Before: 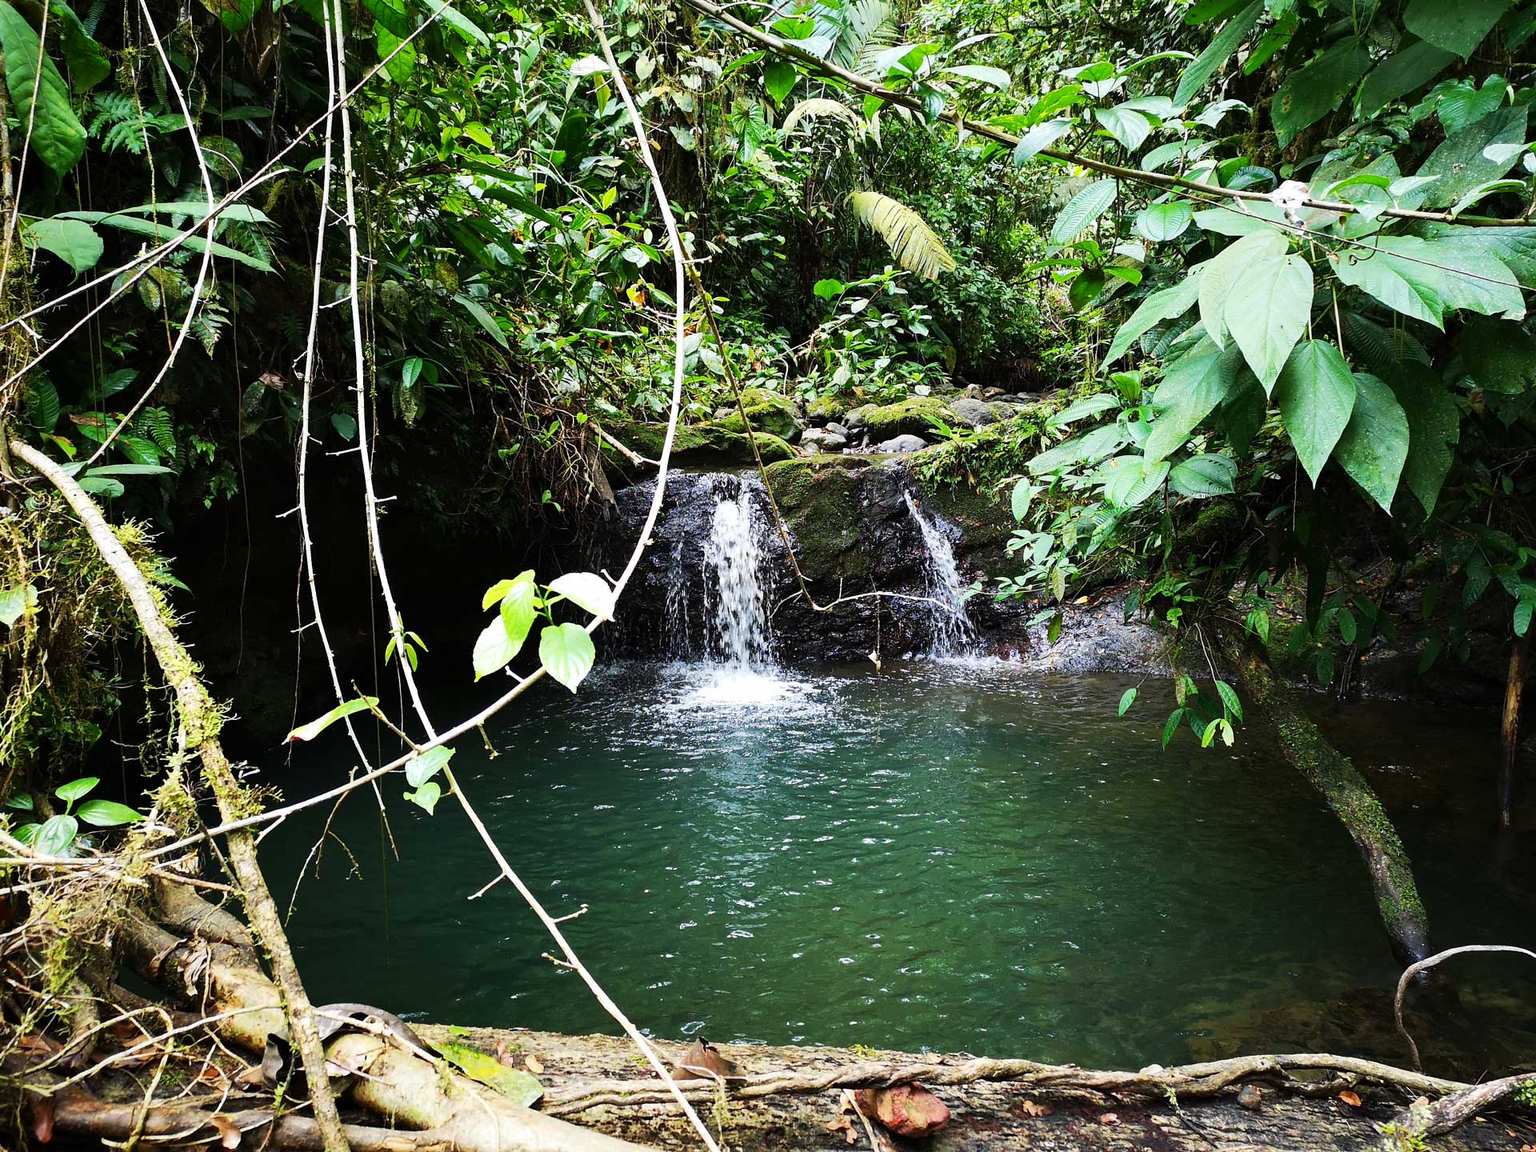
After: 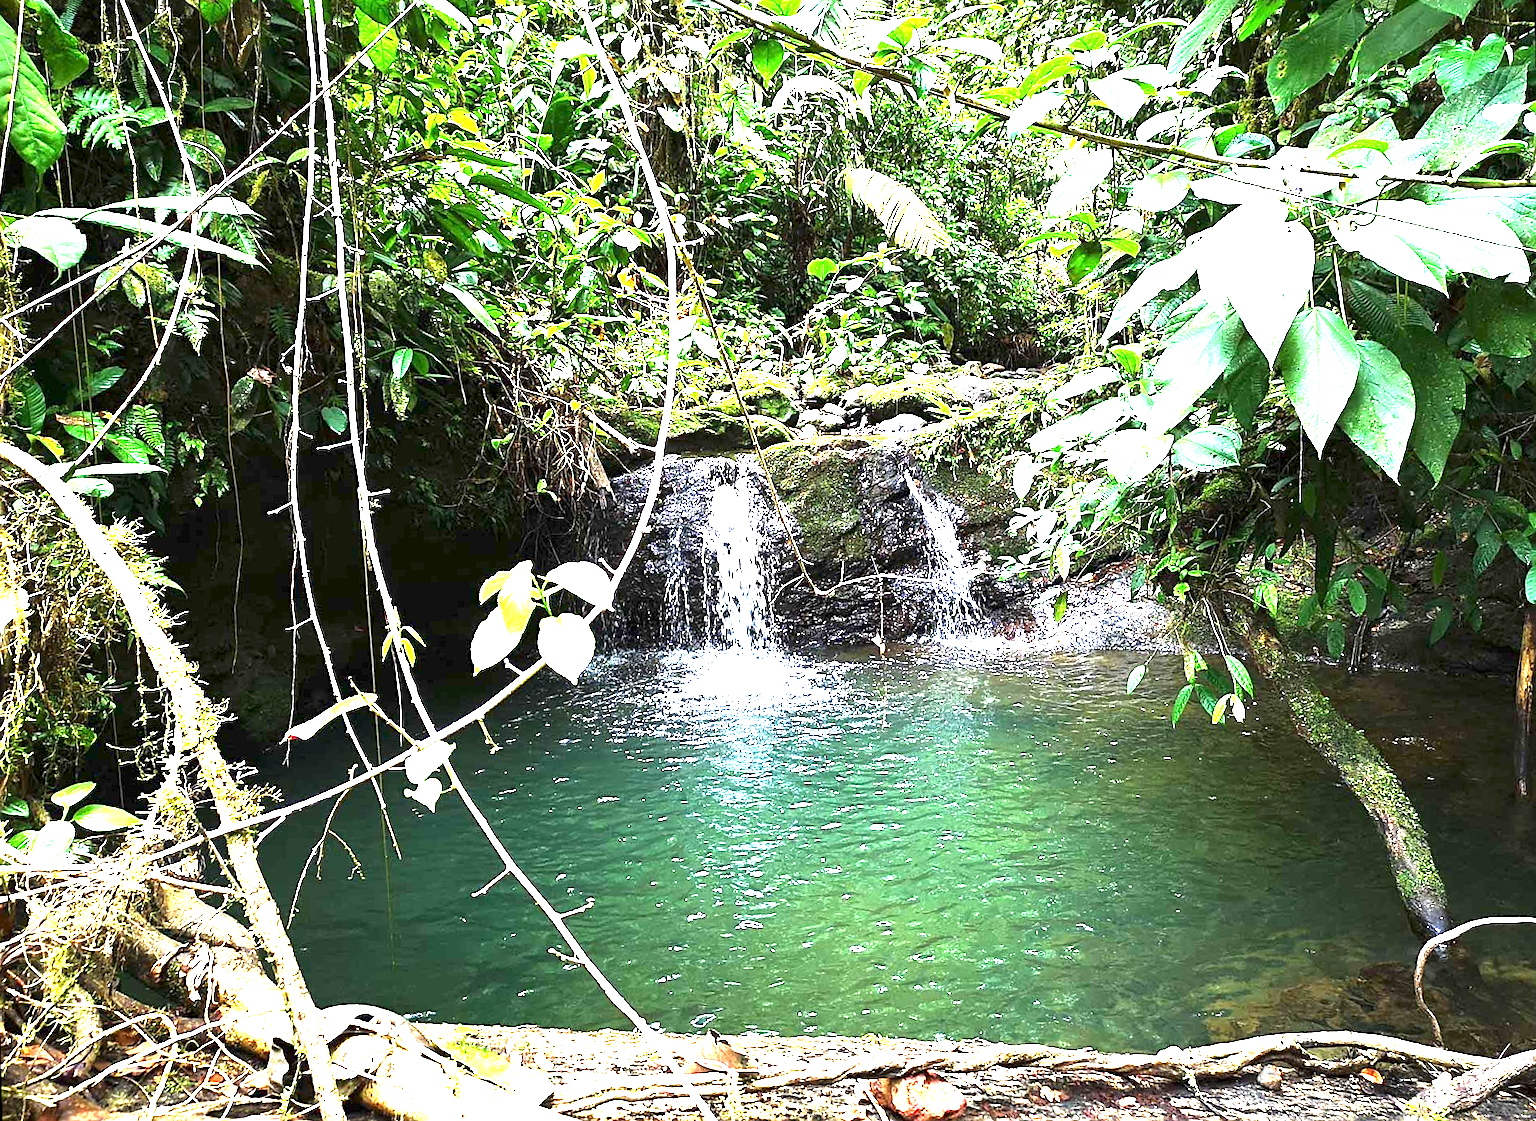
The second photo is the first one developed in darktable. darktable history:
sharpen: on, module defaults
rotate and perspective: rotation -1.42°, crop left 0.016, crop right 0.984, crop top 0.035, crop bottom 0.965
exposure: exposure 2.25 EV, compensate highlight preservation false
